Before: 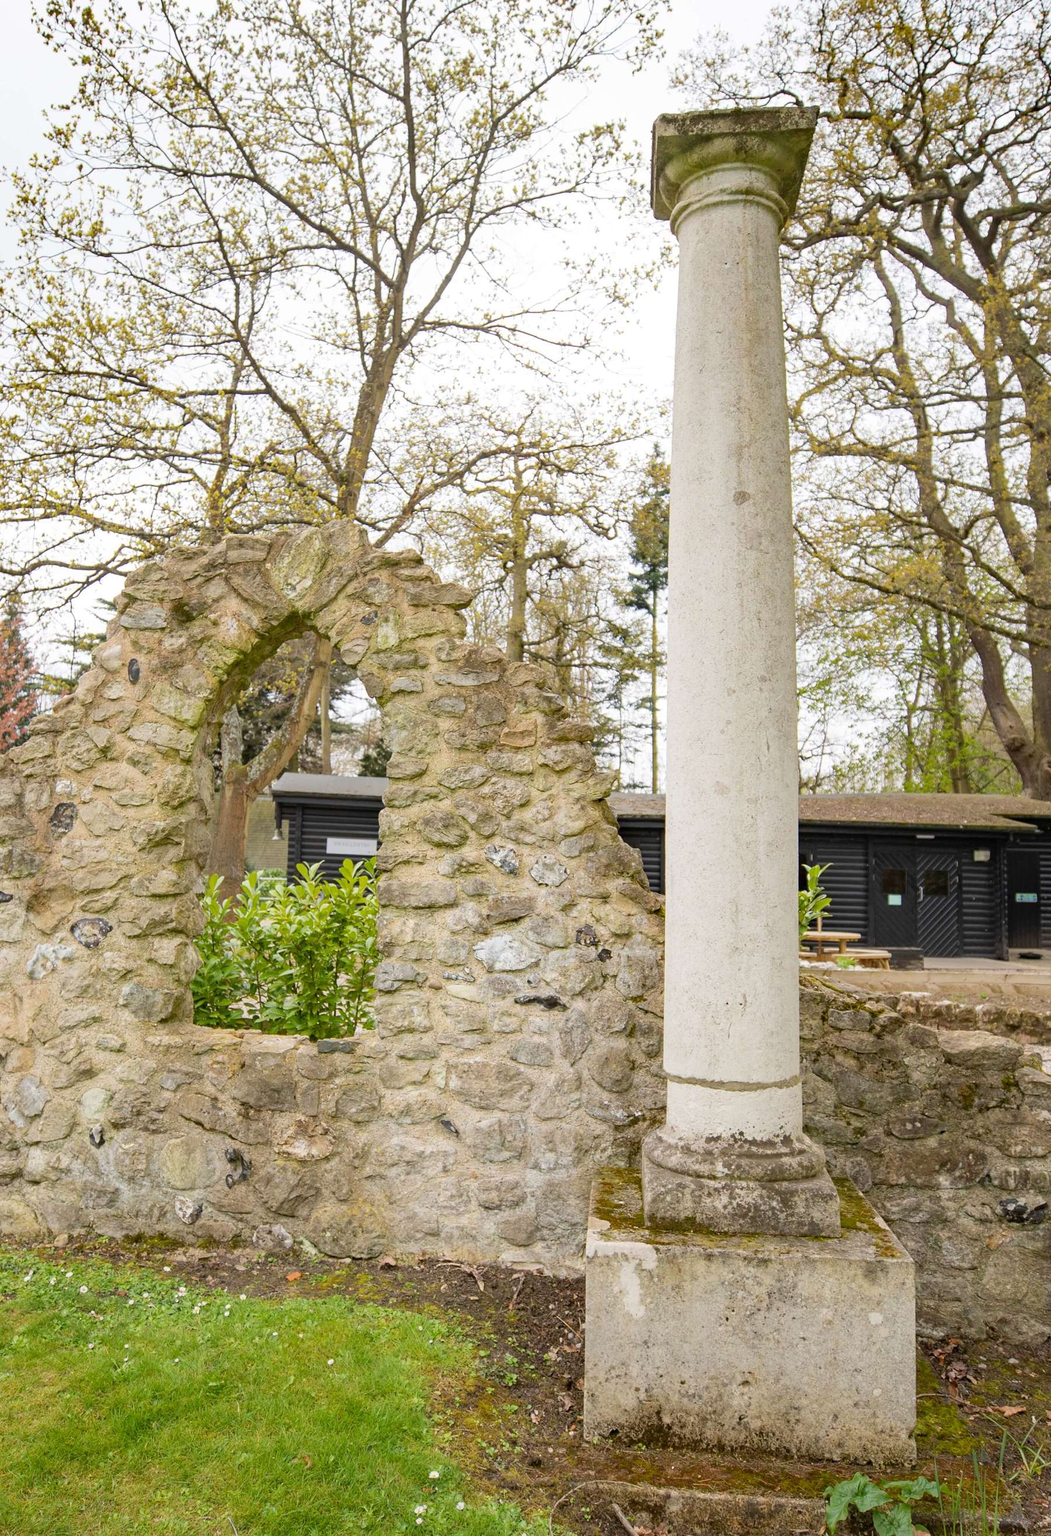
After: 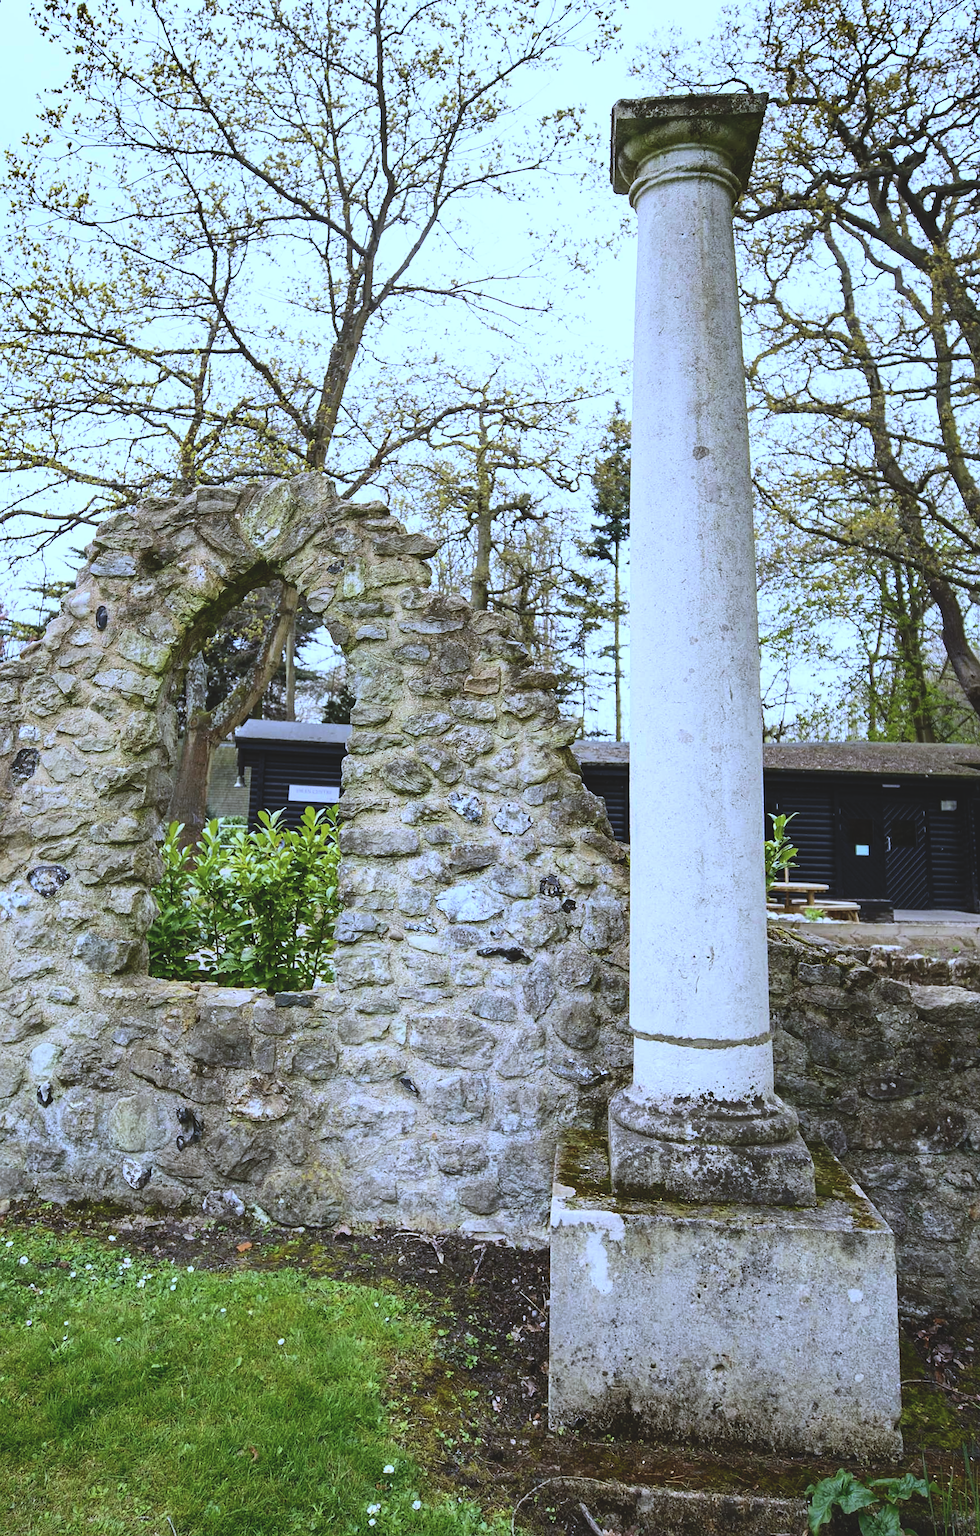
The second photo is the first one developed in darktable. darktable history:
white balance: red 0.871, blue 1.249
sharpen: radius 1
rgb curve: curves: ch0 [(0, 0.186) (0.314, 0.284) (0.775, 0.708) (1, 1)], compensate middle gray true, preserve colors none
contrast brightness saturation: contrast 0.28
rotate and perspective: rotation 0.215°, lens shift (vertical) -0.139, crop left 0.069, crop right 0.939, crop top 0.002, crop bottom 0.996
